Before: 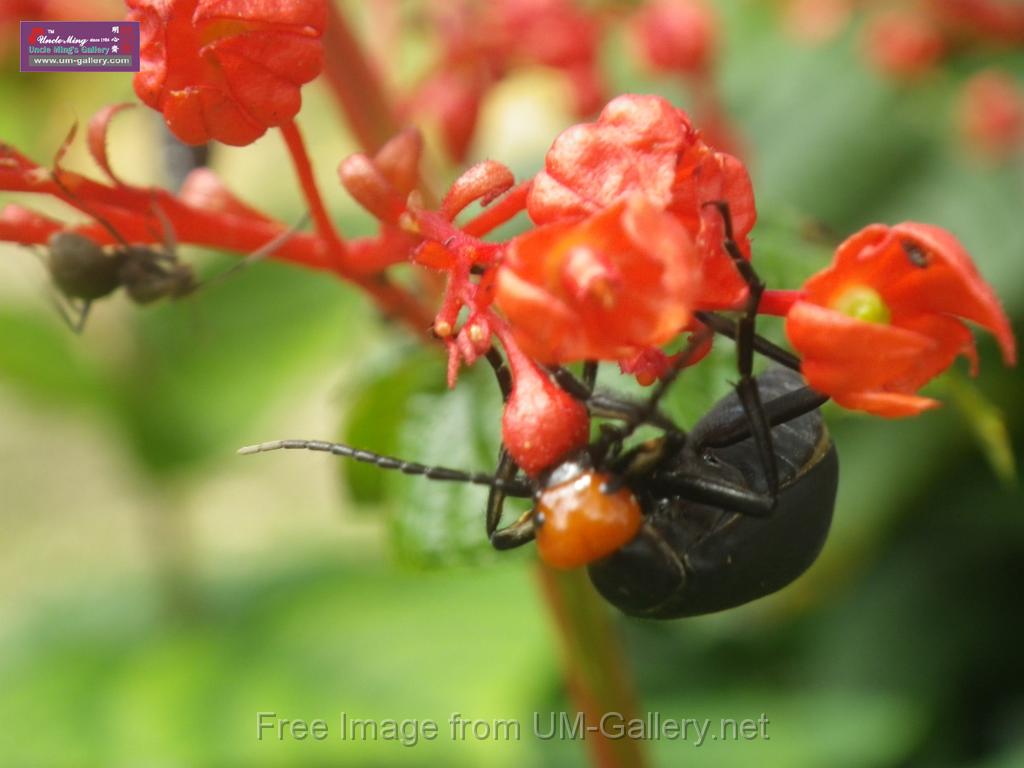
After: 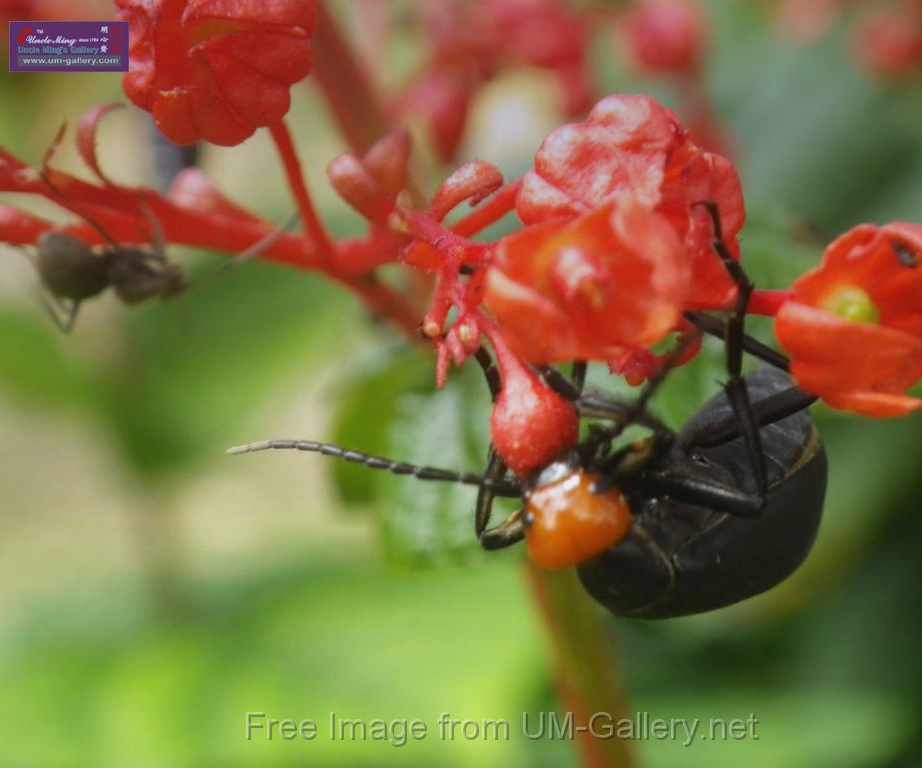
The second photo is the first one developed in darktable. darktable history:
crop and rotate: left 1.088%, right 8.807%
graduated density: hue 238.83°, saturation 50%
